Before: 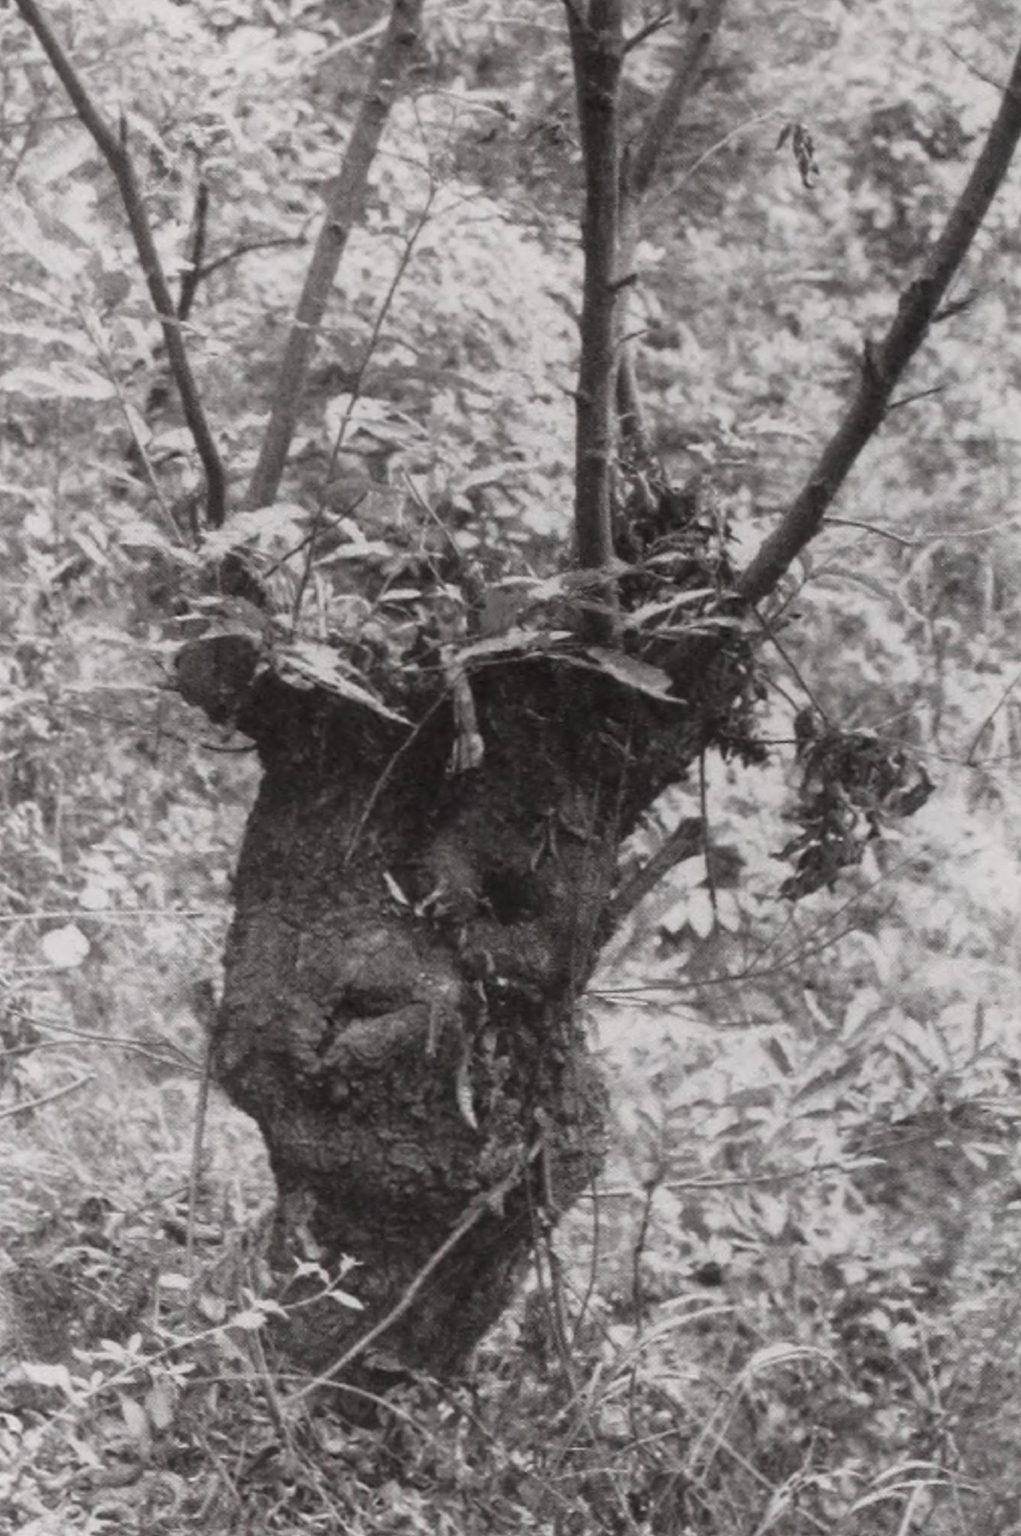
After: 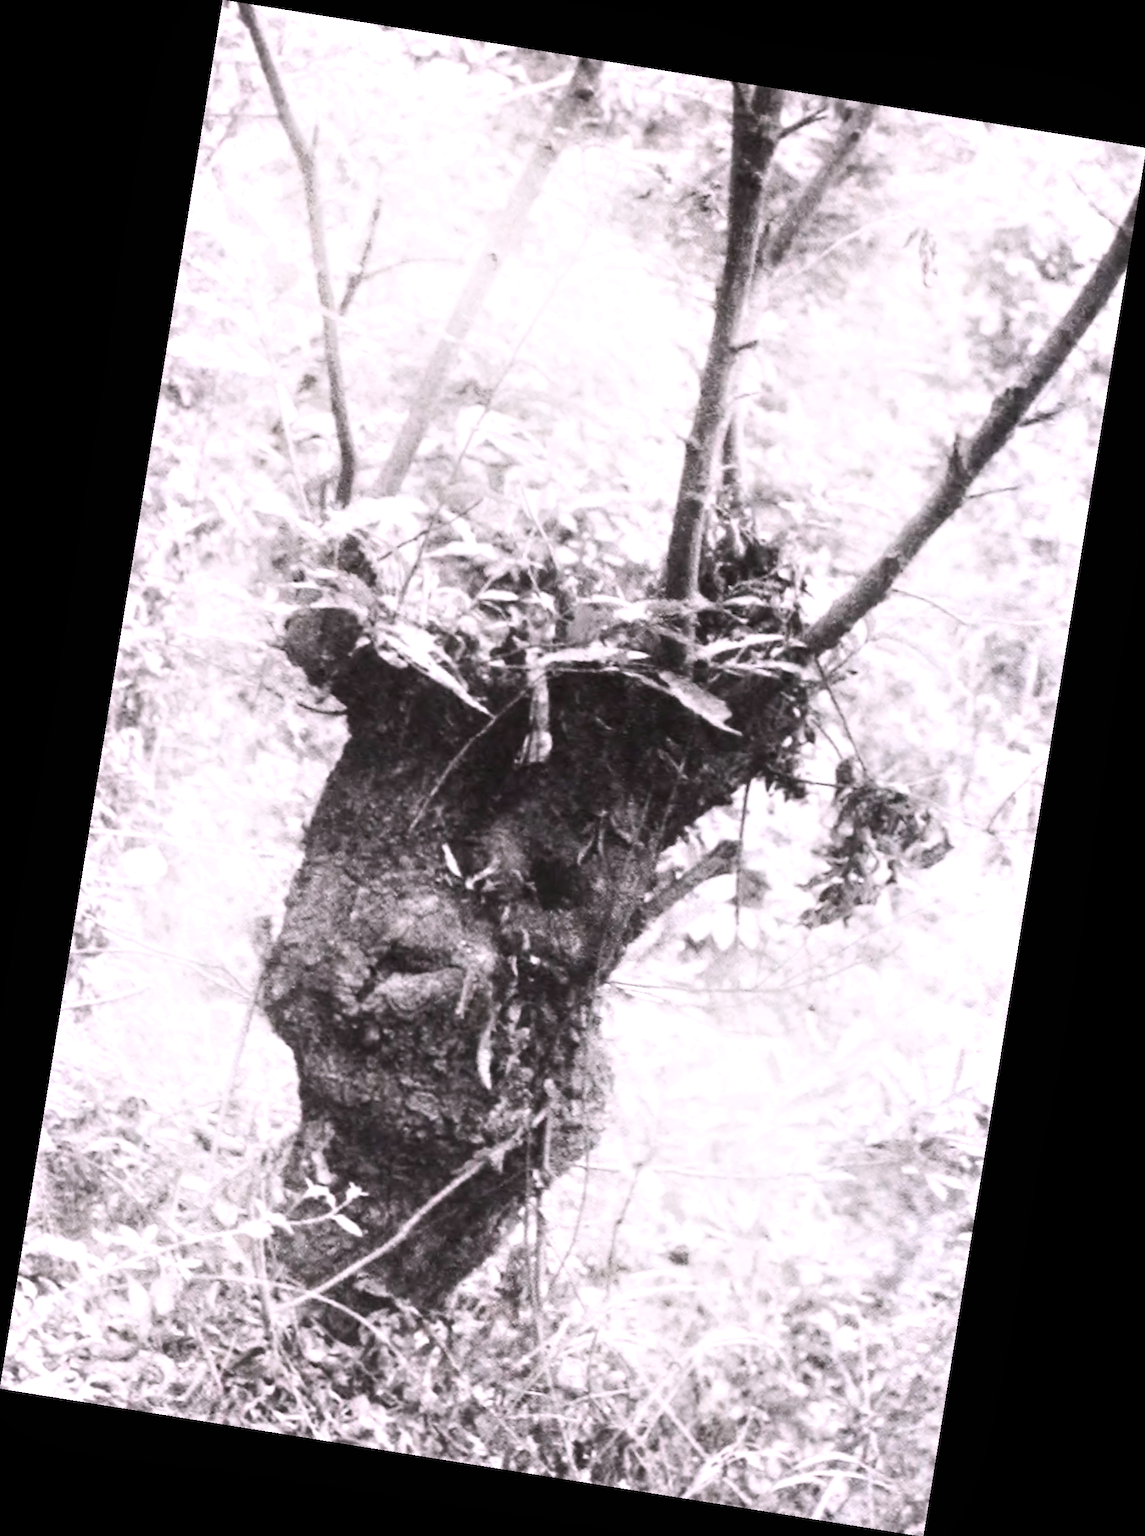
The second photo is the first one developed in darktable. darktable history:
rotate and perspective: rotation 9.12°, automatic cropping off
shadows and highlights: shadows -40.15, highlights 62.88, soften with gaussian
white balance: red 1.05, blue 1.072
contrast brightness saturation: contrast 0.28
exposure: black level correction 0, exposure 1.2 EV, compensate exposure bias true, compensate highlight preservation false
